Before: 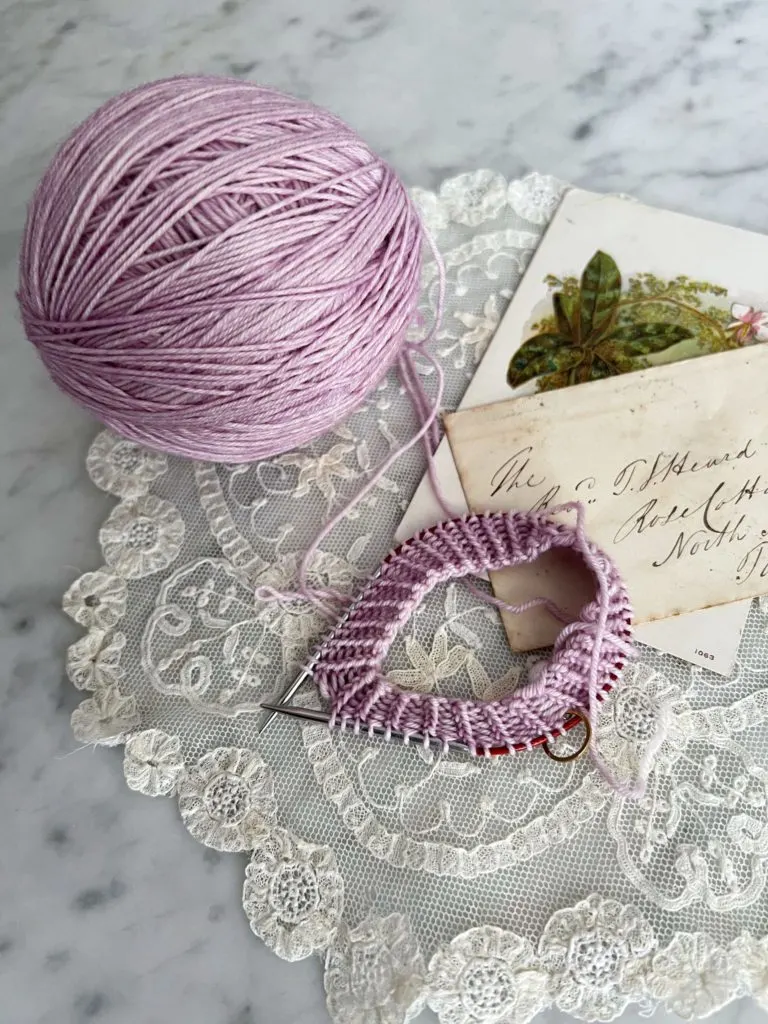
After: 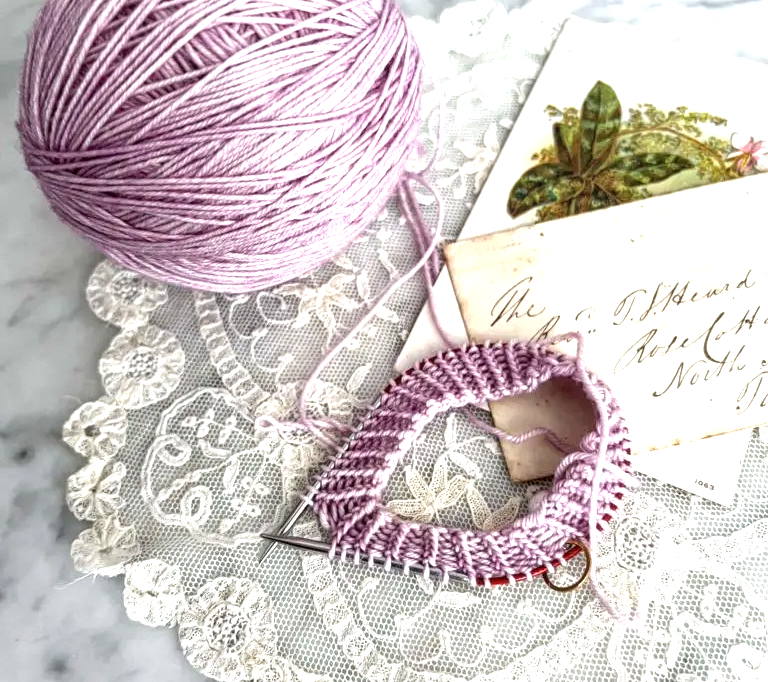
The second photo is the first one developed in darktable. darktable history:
exposure: black level correction -0.001, exposure 0.908 EV, compensate highlight preservation false
local contrast: highlights 61%, detail 143%, midtone range 0.43
crop: top 16.605%, bottom 16.777%
